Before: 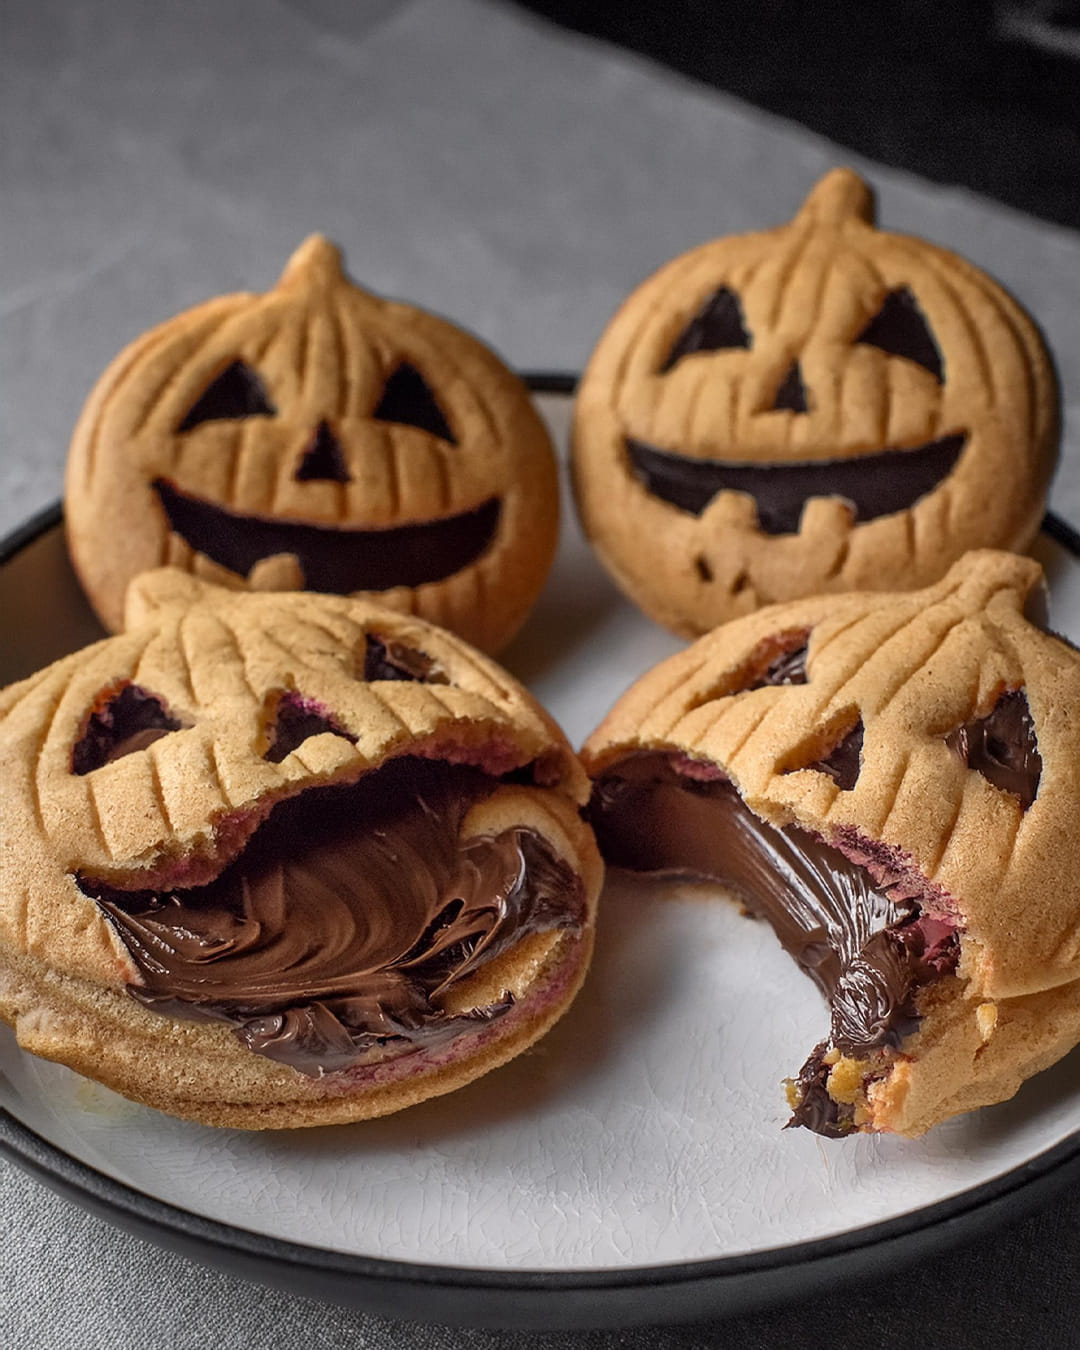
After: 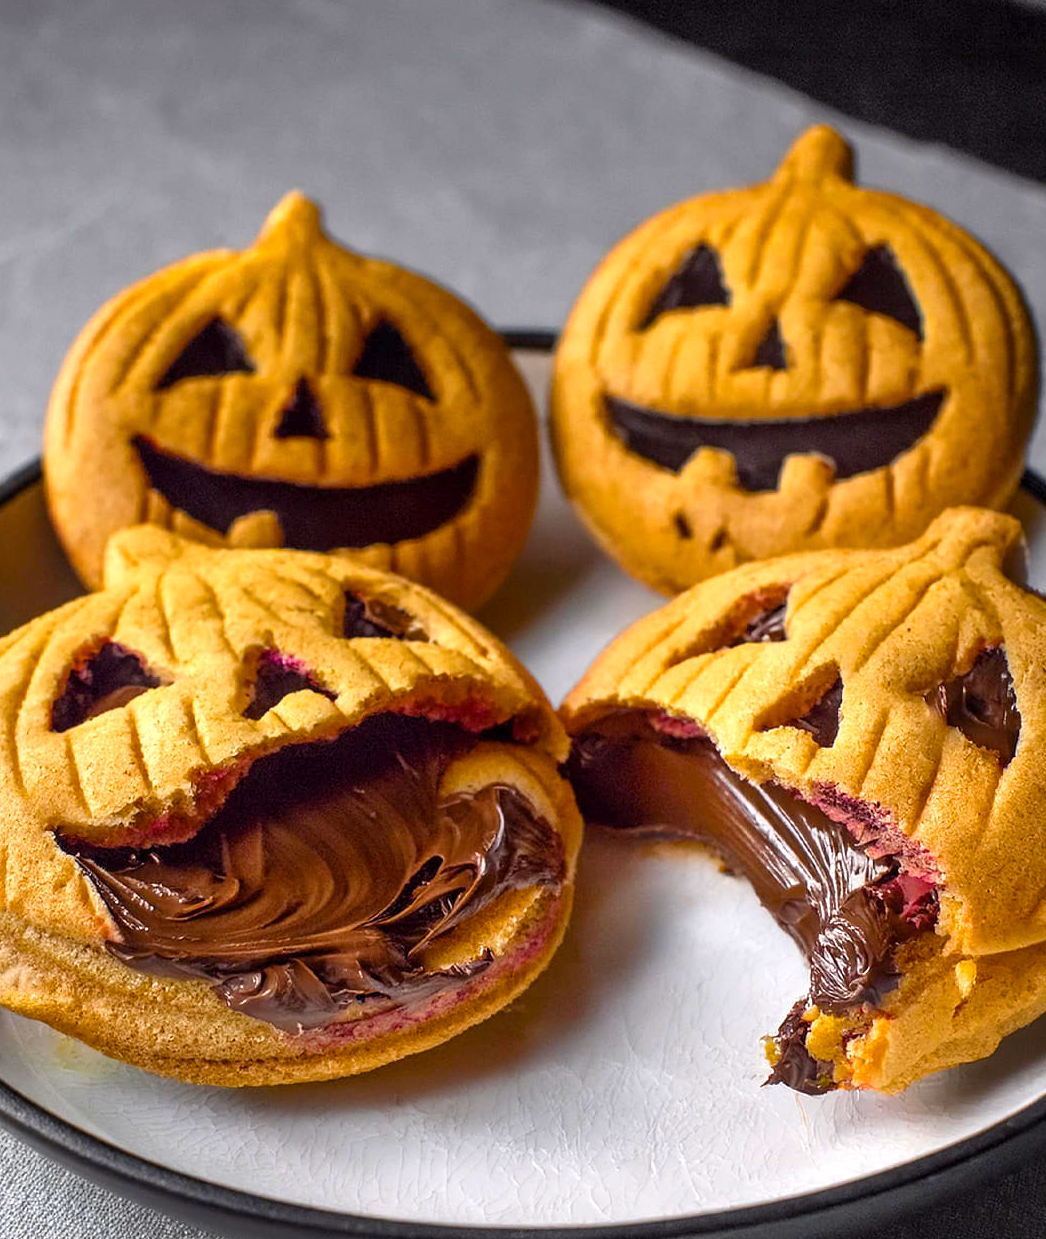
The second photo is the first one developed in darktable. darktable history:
exposure: exposure 0.574 EV, compensate highlight preservation false
crop: left 1.964%, top 3.251%, right 1.122%, bottom 4.933%
color balance rgb: linear chroma grading › global chroma 15%, perceptual saturation grading › global saturation 30%
